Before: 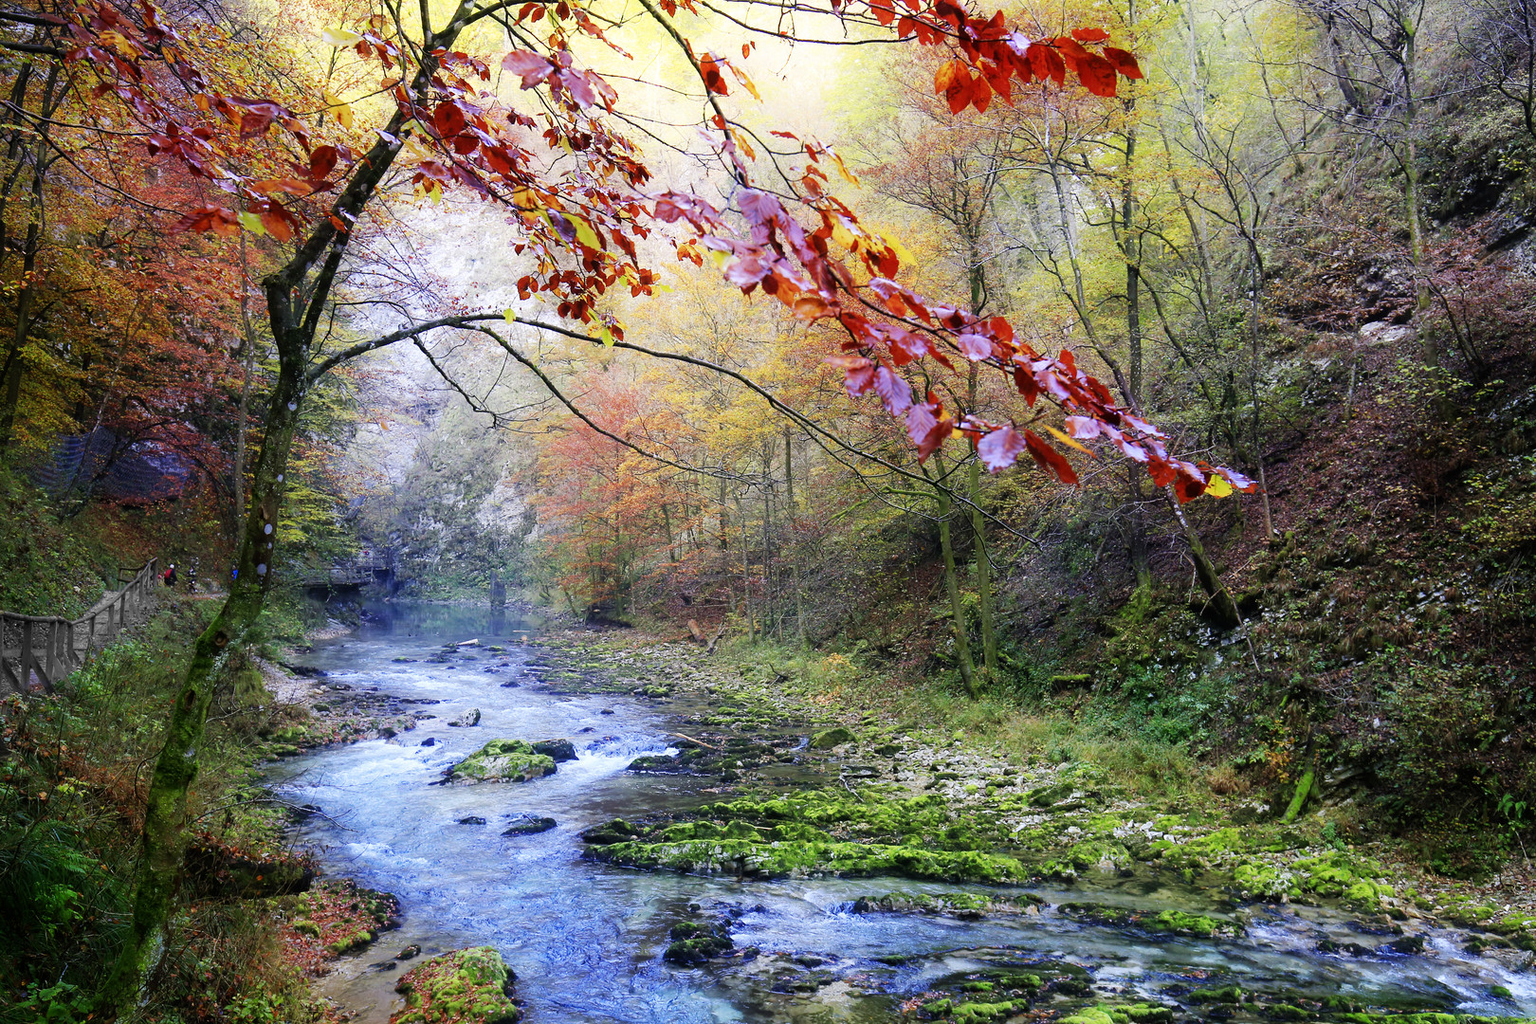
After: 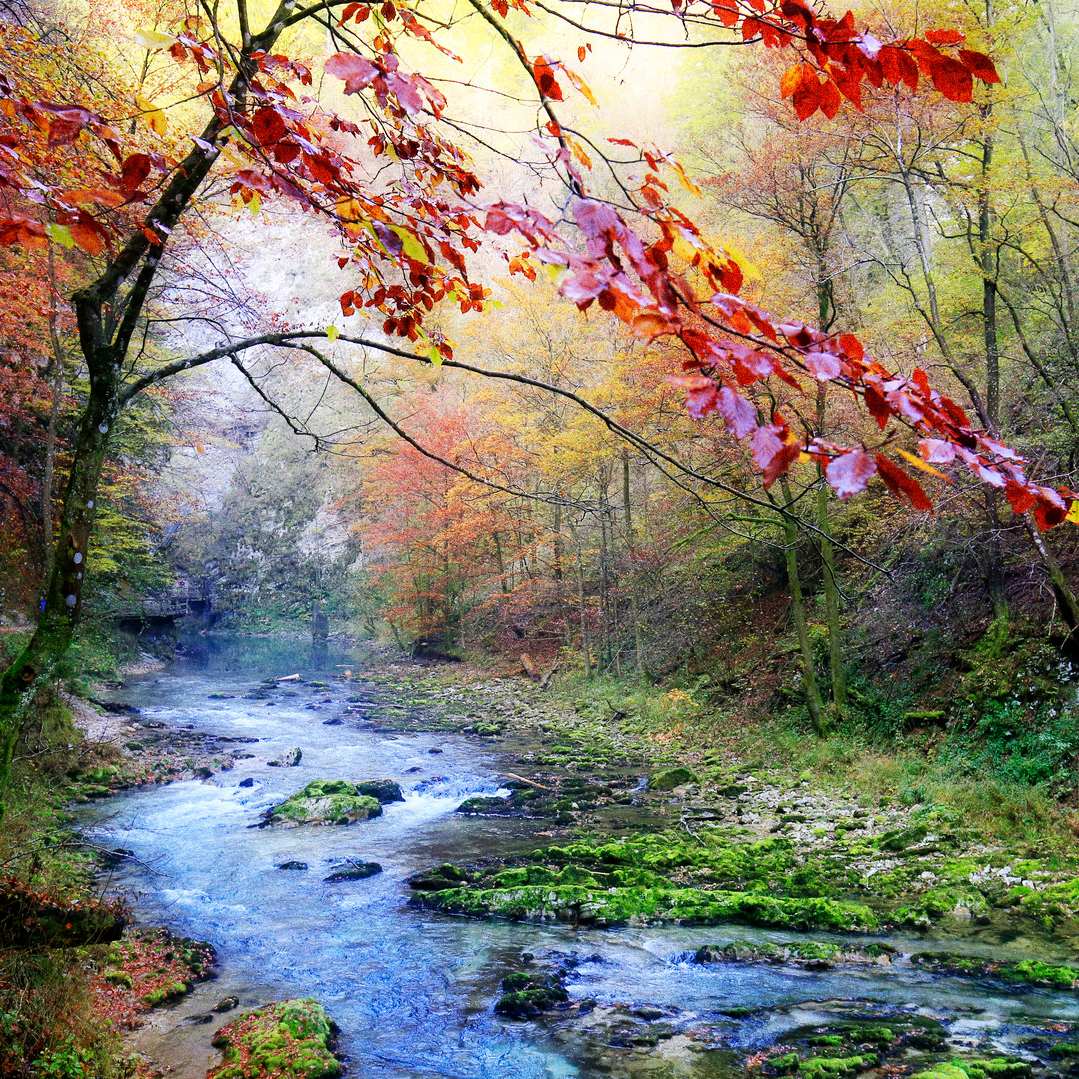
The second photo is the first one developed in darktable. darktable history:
crop and rotate: left 12.673%, right 20.66%
grain: coarseness 11.82 ISO, strength 36.67%, mid-tones bias 74.17%
